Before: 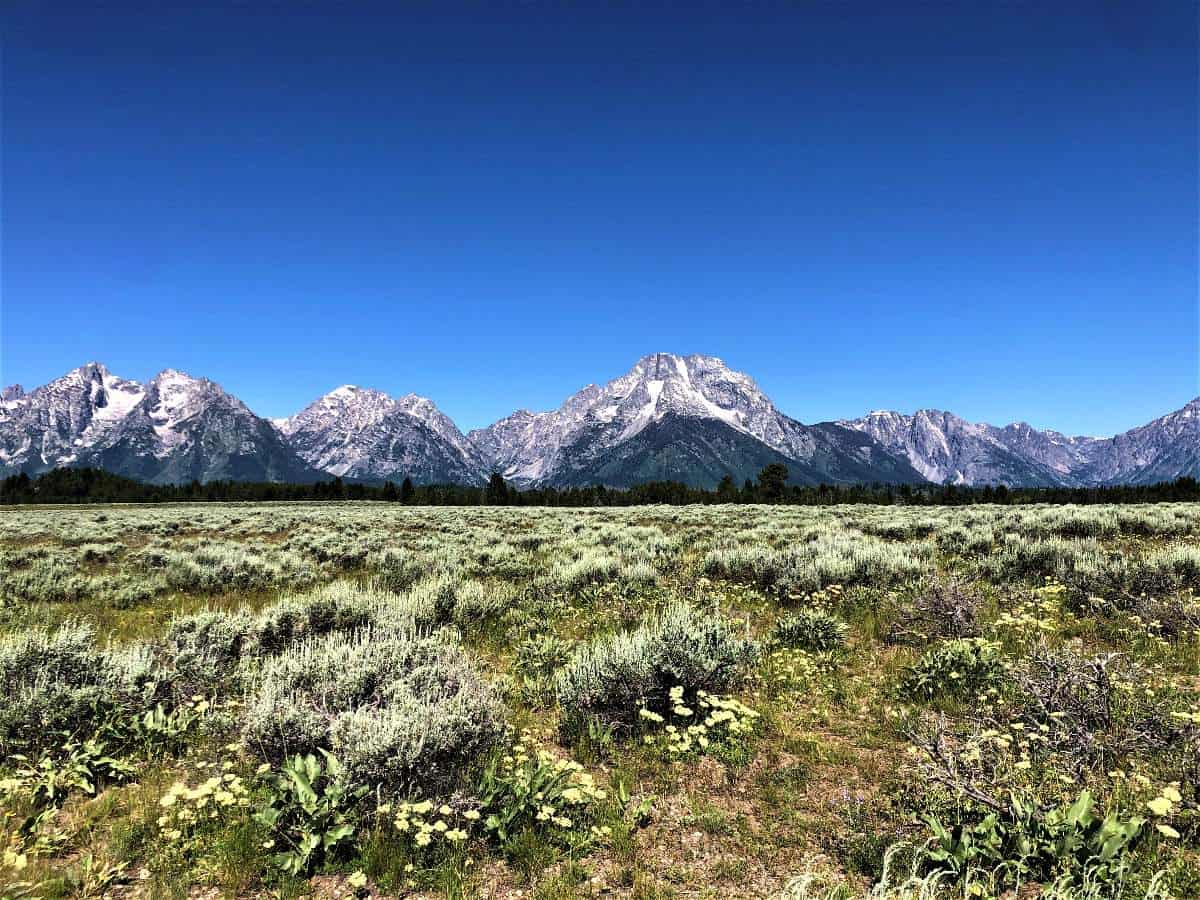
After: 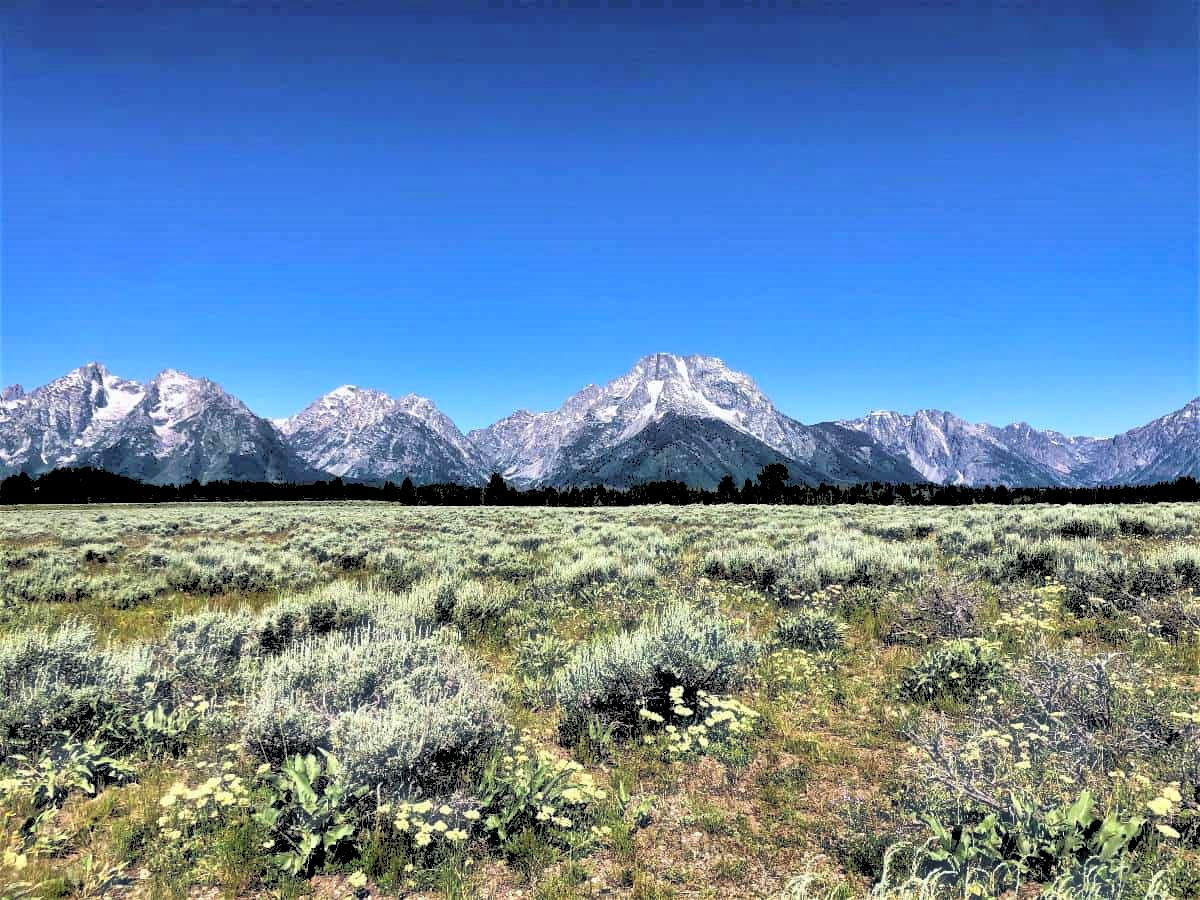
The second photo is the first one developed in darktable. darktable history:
rgb levels: levels [[0.027, 0.429, 0.996], [0, 0.5, 1], [0, 0.5, 1]]
shadows and highlights: shadows 24.5, highlights -78.15, soften with gaussian
haze removal: strength -0.1, adaptive false
